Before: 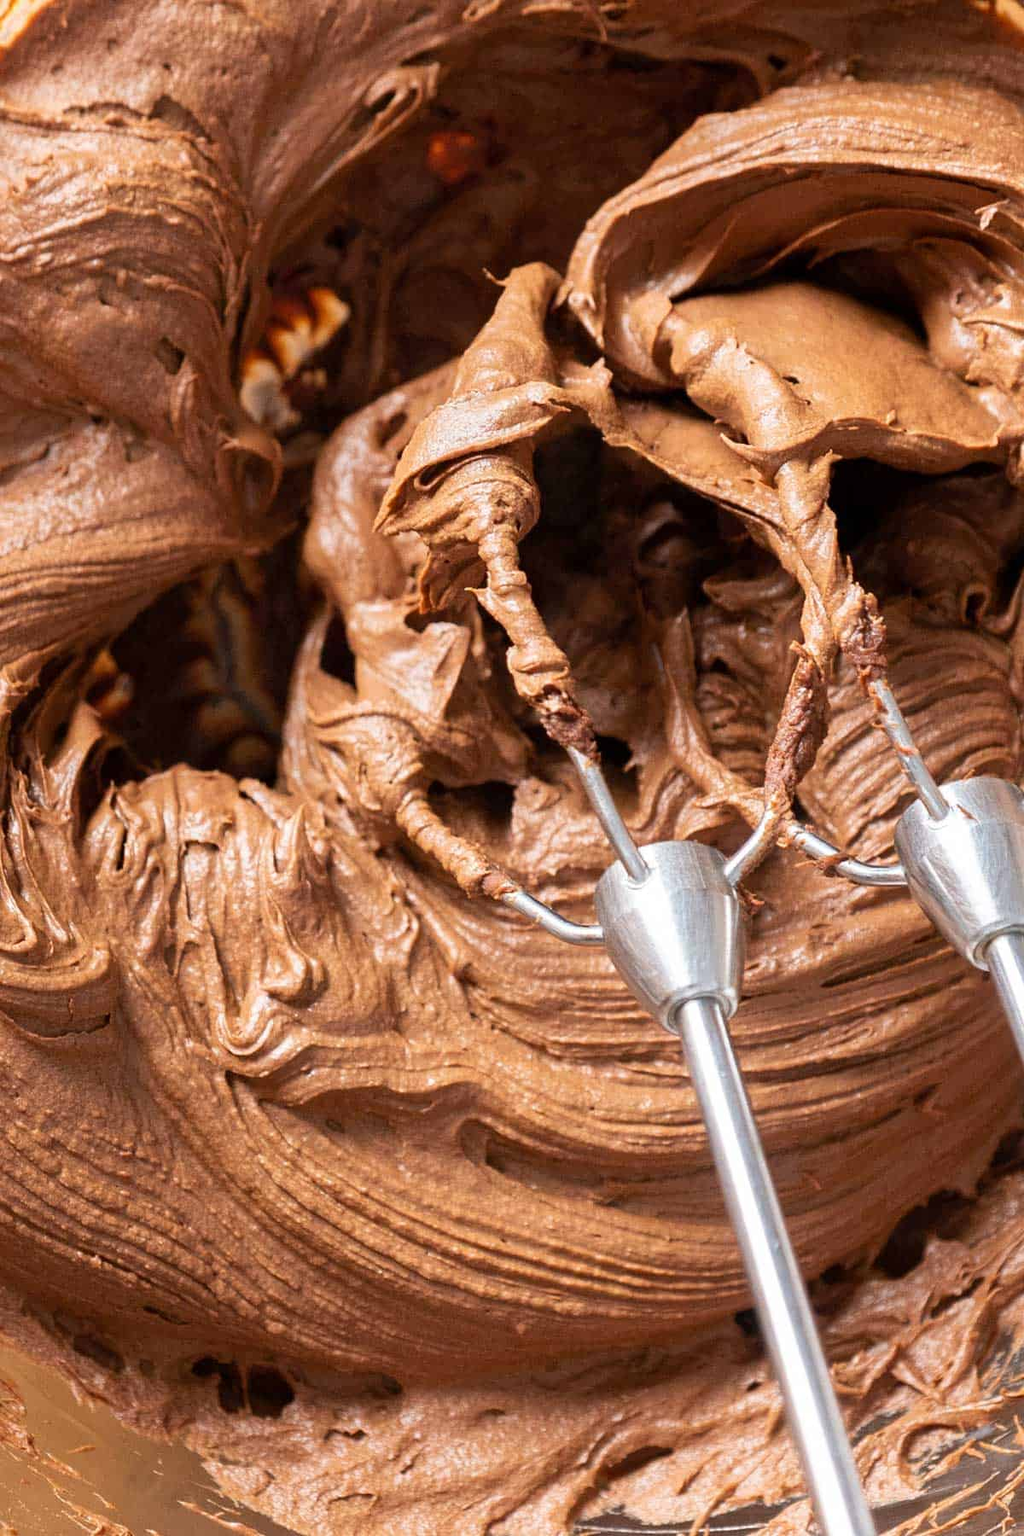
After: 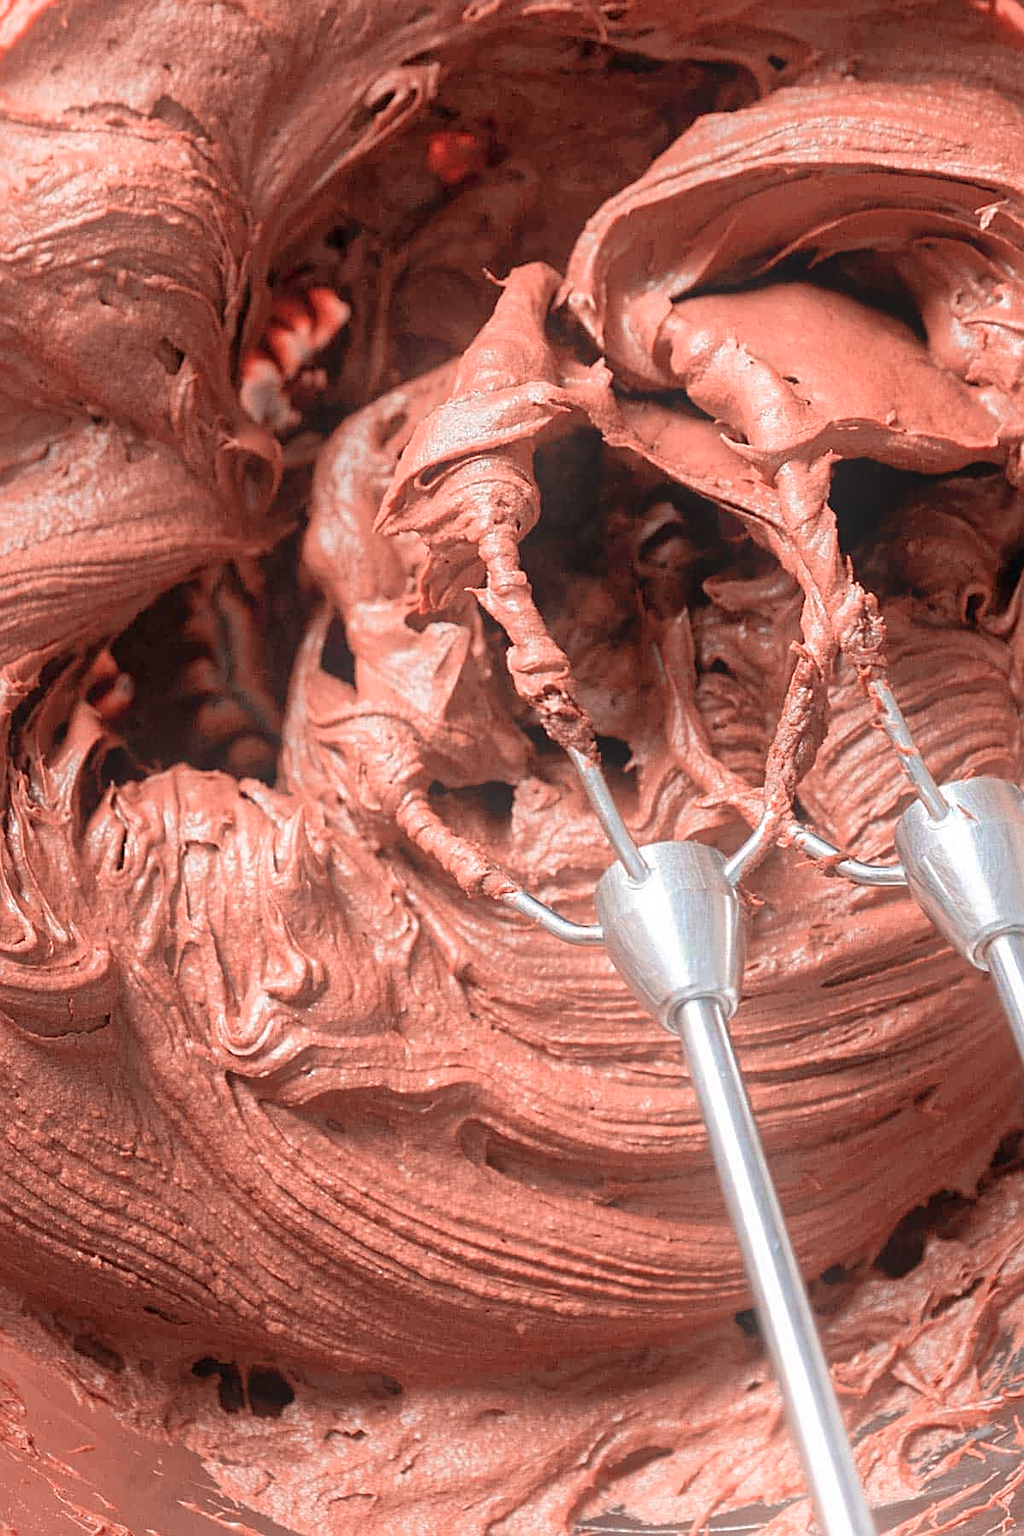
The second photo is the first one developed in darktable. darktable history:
sharpen: on, module defaults
shadows and highlights: on, module defaults
bloom: threshold 82.5%, strength 16.25%
color zones: curves: ch2 [(0, 0.5) (0.084, 0.497) (0.323, 0.335) (0.4, 0.497) (1, 0.5)], process mode strong
